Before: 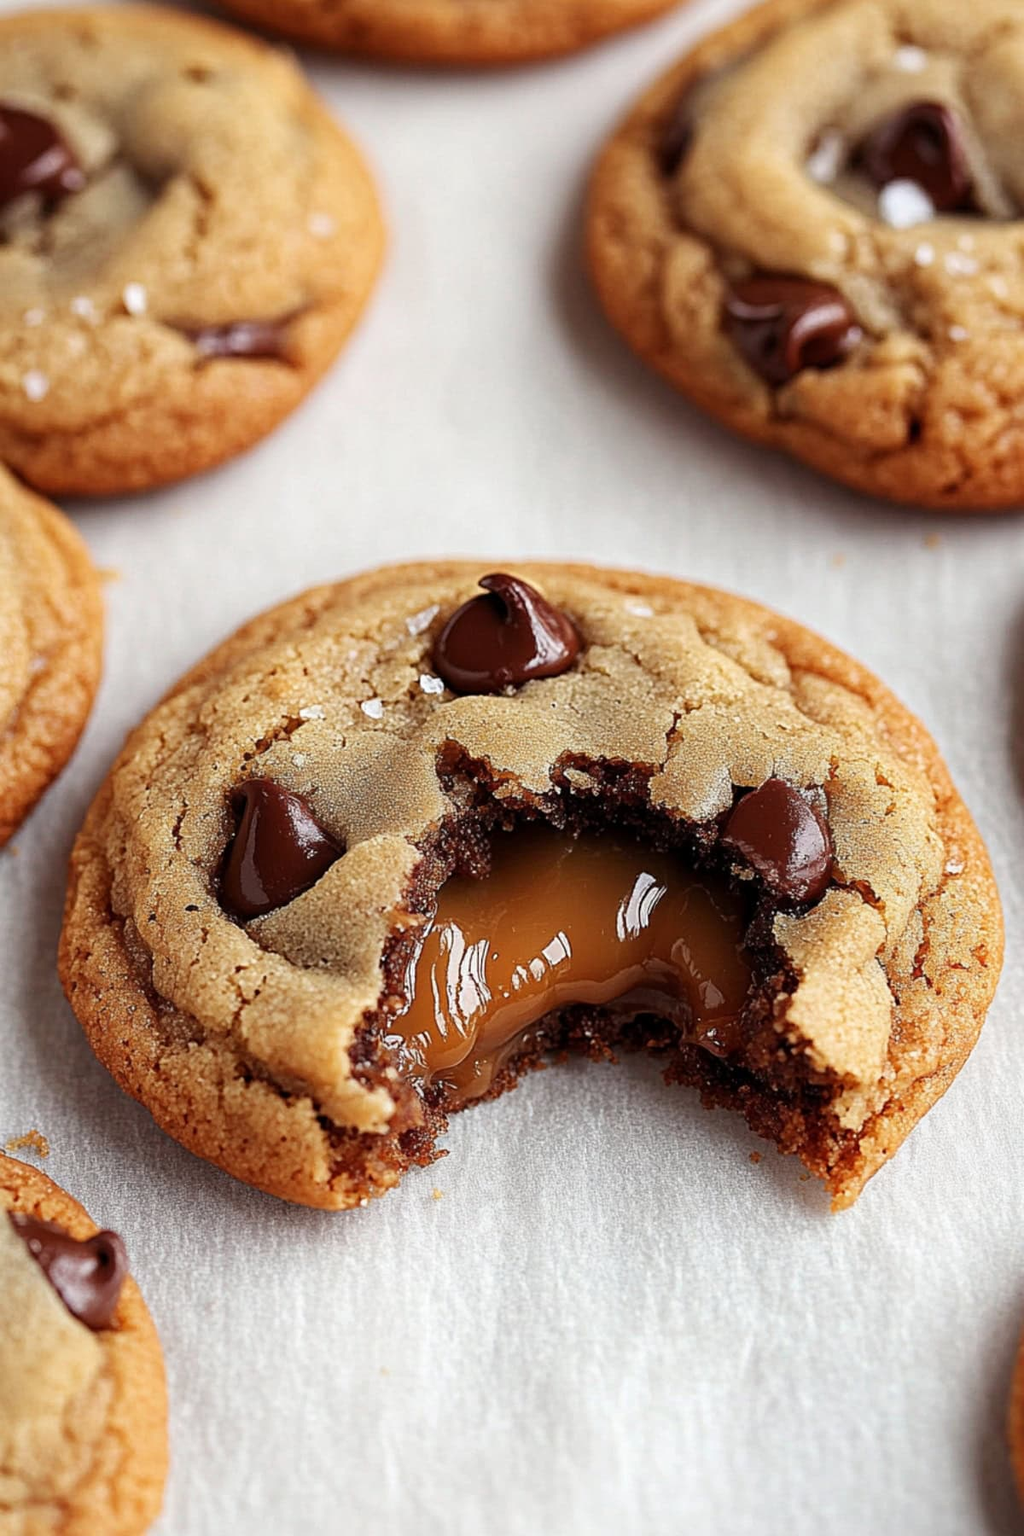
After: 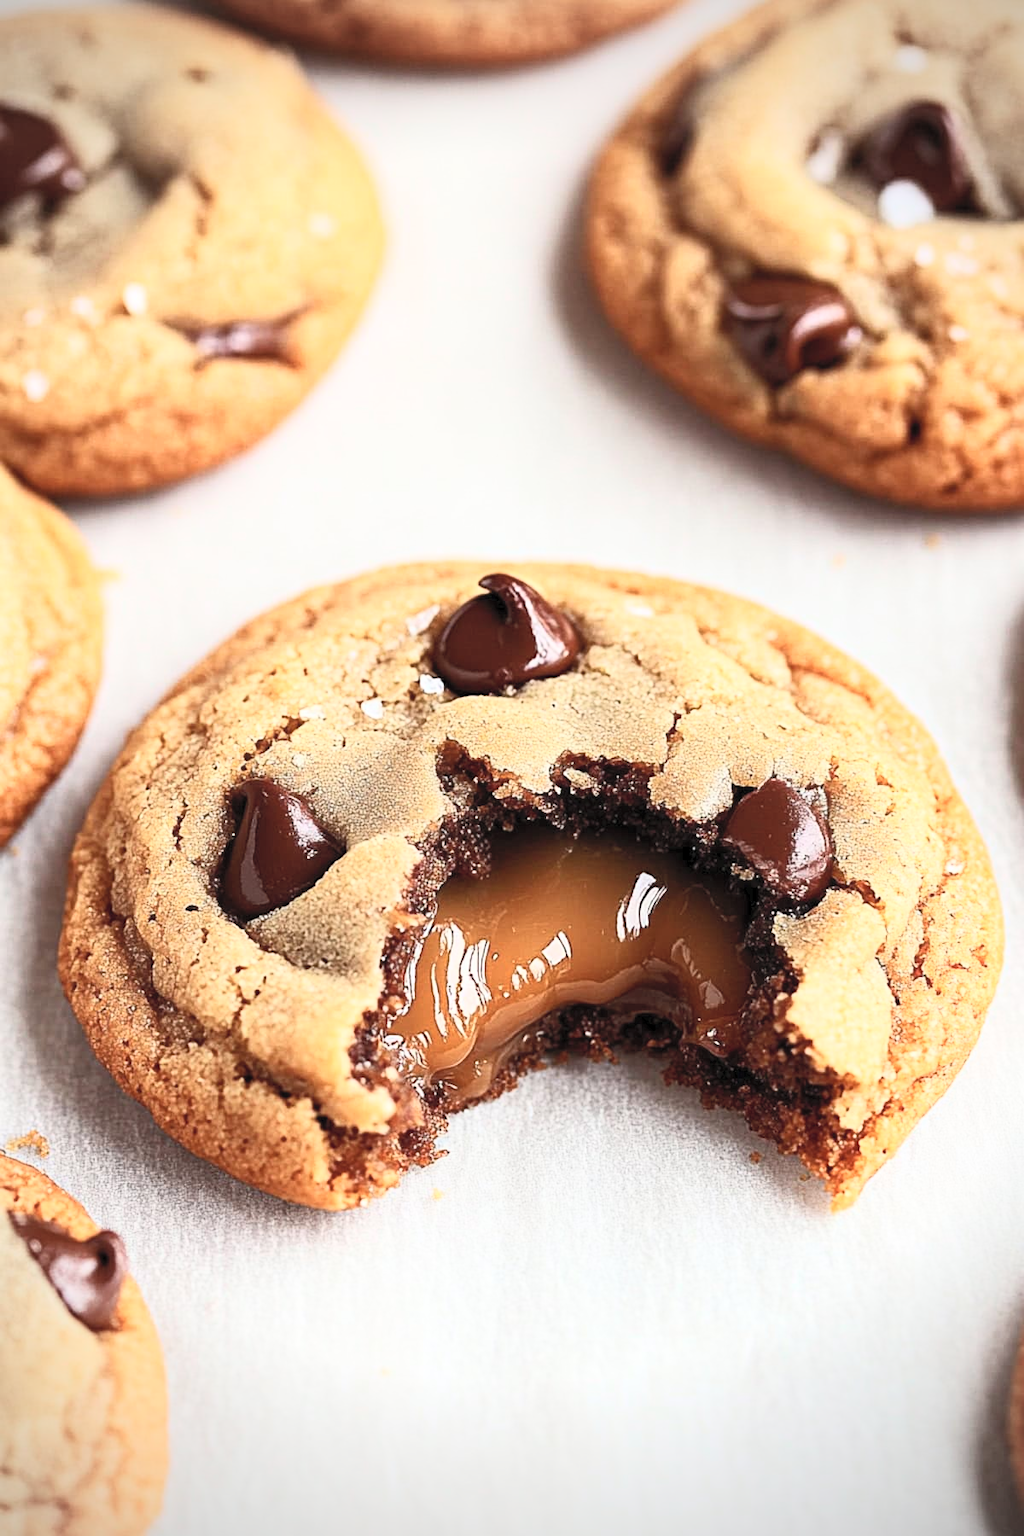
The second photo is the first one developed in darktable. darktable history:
contrast brightness saturation: contrast 0.39, brightness 0.53
vignetting: on, module defaults
